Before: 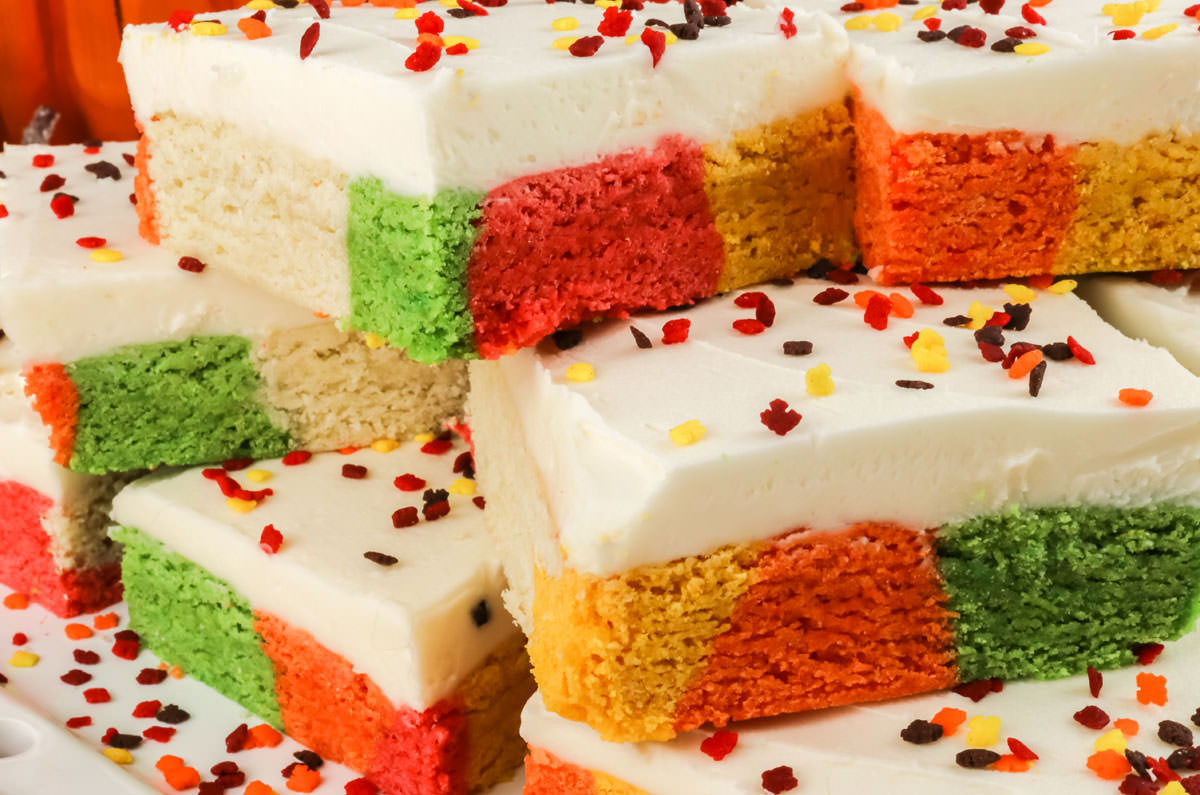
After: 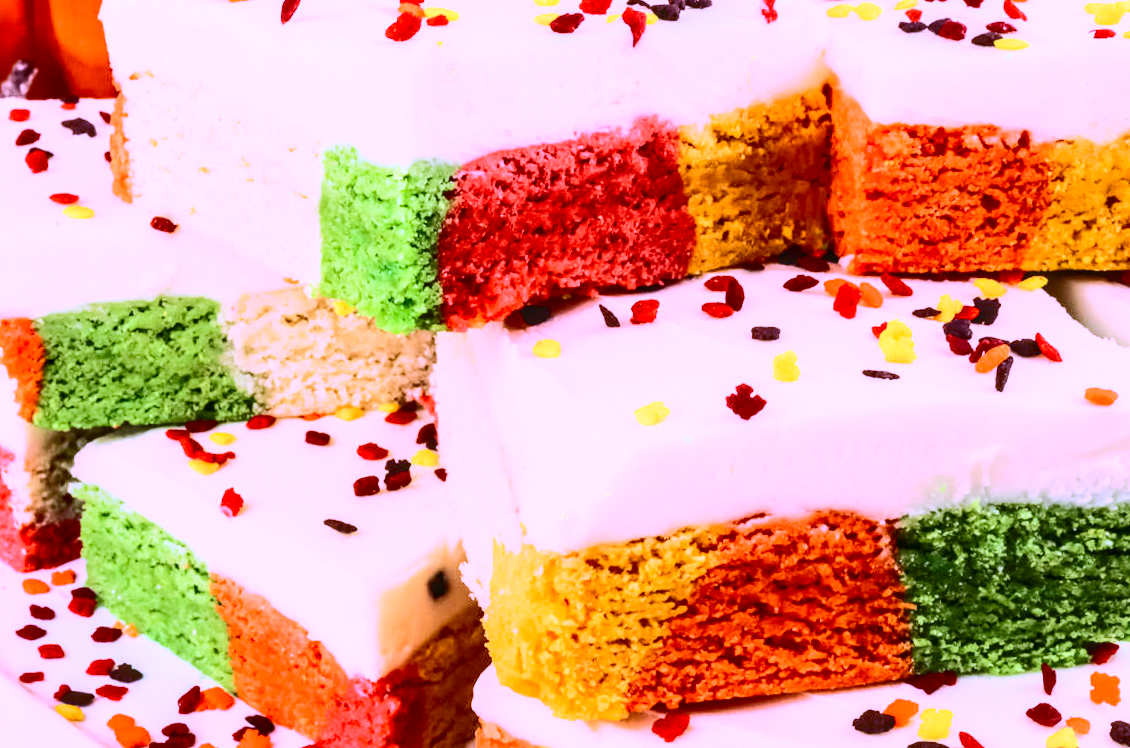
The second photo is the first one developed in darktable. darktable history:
exposure: black level correction 0.001, compensate highlight preservation false
contrast brightness saturation: contrast 0.4, brightness 0.1, saturation 0.21
crop and rotate: angle -2.38°
local contrast: on, module defaults
white balance: red 0.98, blue 1.61
tone curve: curves: ch0 [(0, 0.019) (0.066, 0.054) (0.184, 0.184) (0.369, 0.417) (0.501, 0.586) (0.617, 0.71) (0.743, 0.787) (0.997, 0.997)]; ch1 [(0, 0) (0.187, 0.156) (0.388, 0.372) (0.437, 0.428) (0.474, 0.472) (0.499, 0.5) (0.521, 0.514) (0.548, 0.567) (0.6, 0.629) (0.82, 0.831) (1, 1)]; ch2 [(0, 0) (0.234, 0.227) (0.352, 0.372) (0.459, 0.484) (0.5, 0.505) (0.518, 0.516) (0.529, 0.541) (0.56, 0.594) (0.607, 0.644) (0.74, 0.771) (0.858, 0.873) (0.999, 0.994)], color space Lab, independent channels, preserve colors none
